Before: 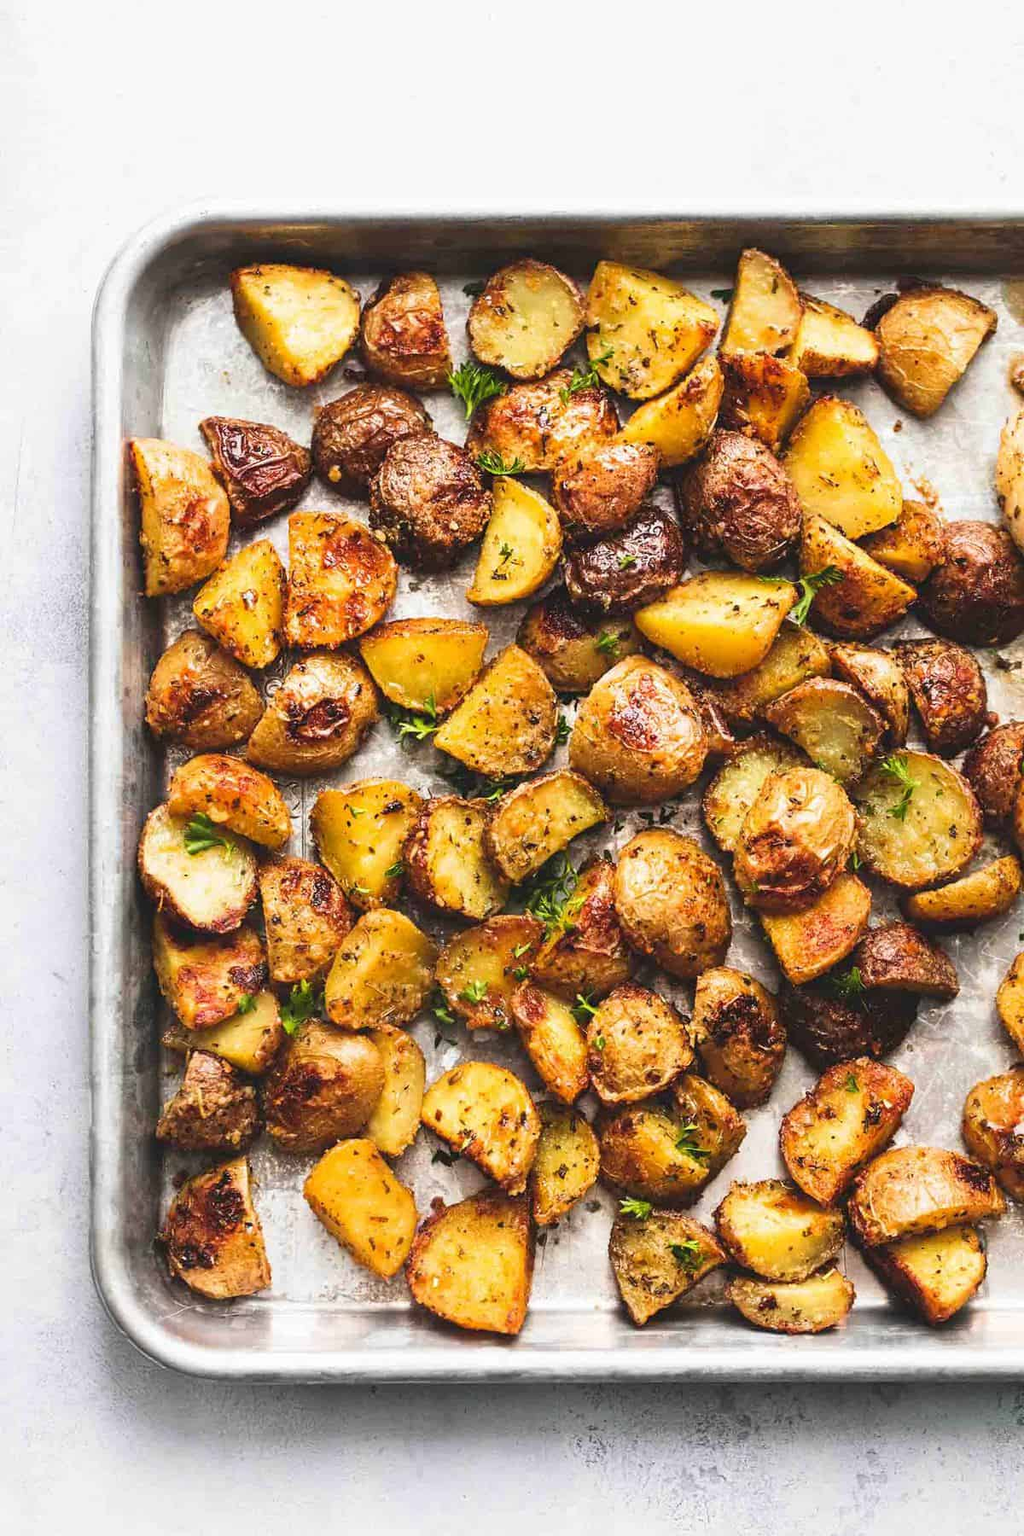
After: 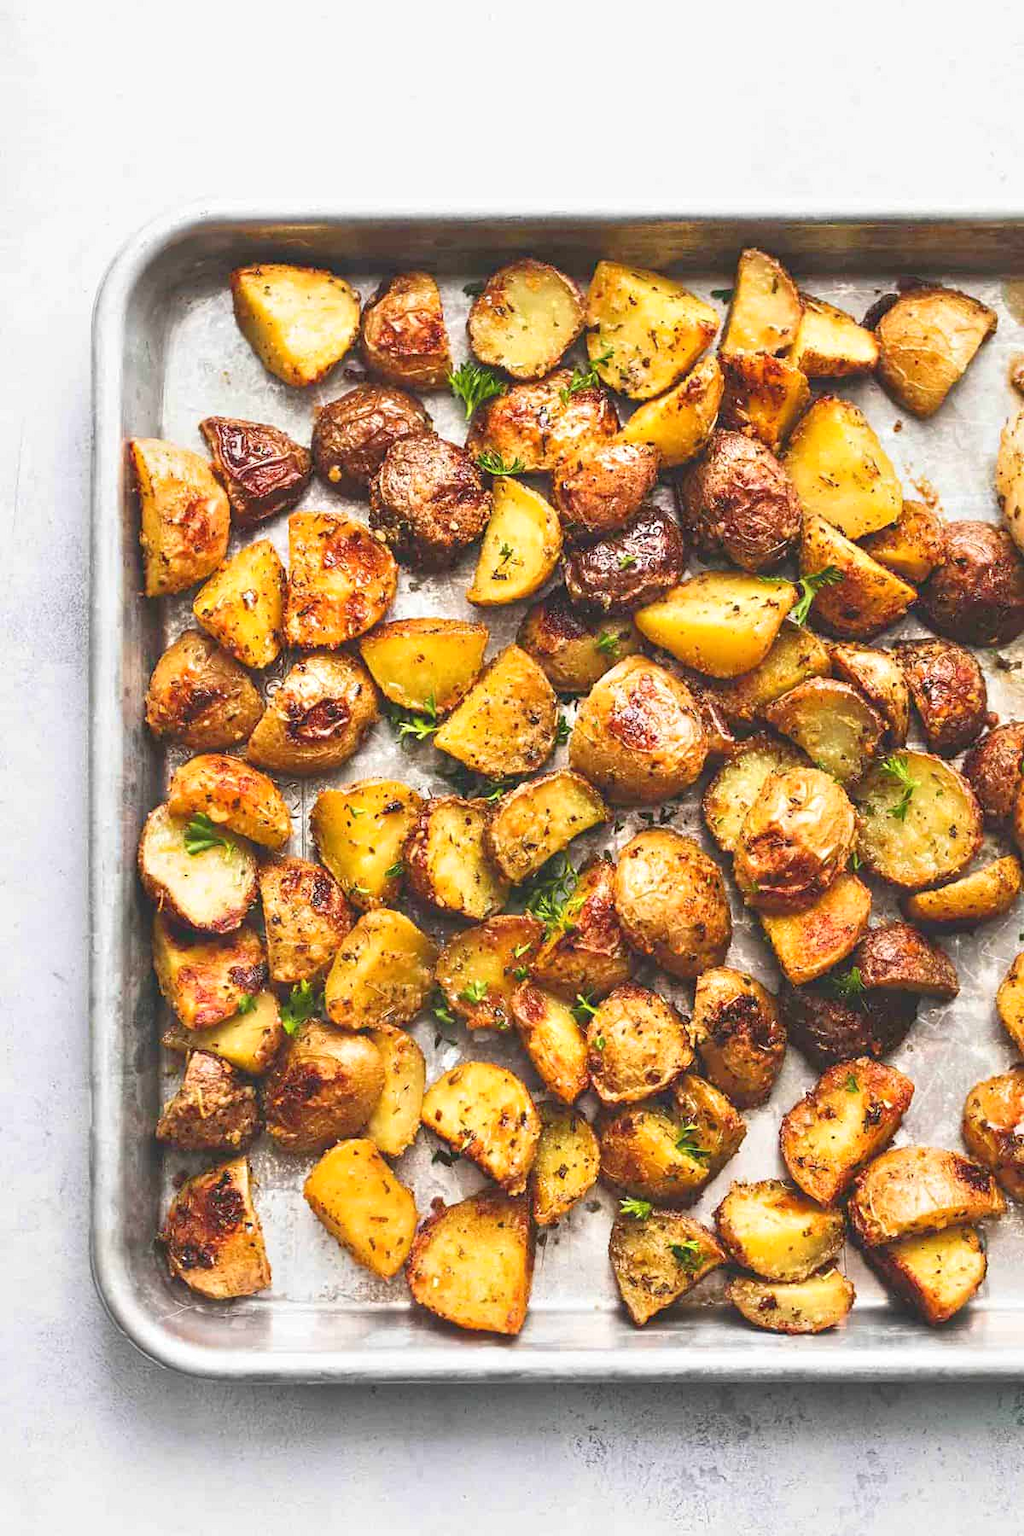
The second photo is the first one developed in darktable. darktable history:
tone equalizer: -8 EV 1 EV, -7 EV 1 EV, -6 EV 1 EV, -5 EV 1 EV, -4 EV 1 EV, -3 EV 0.75 EV, -2 EV 0.5 EV, -1 EV 0.25 EV
